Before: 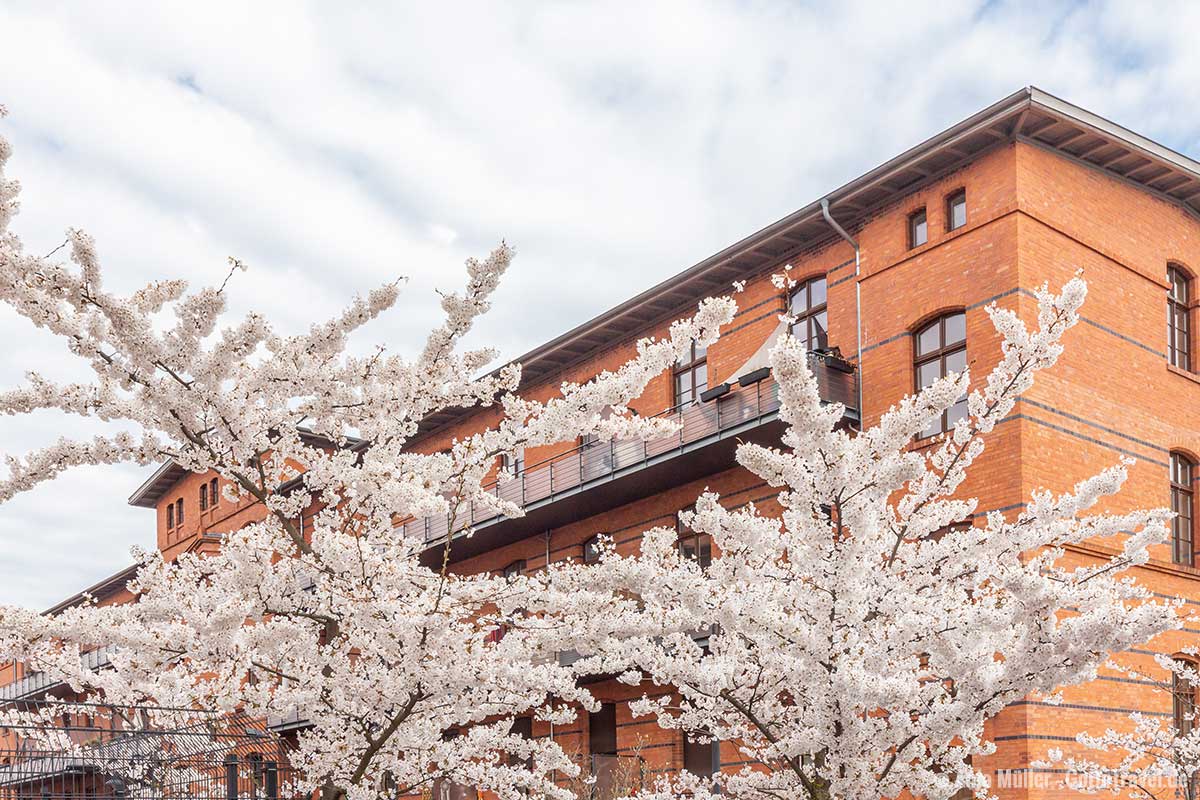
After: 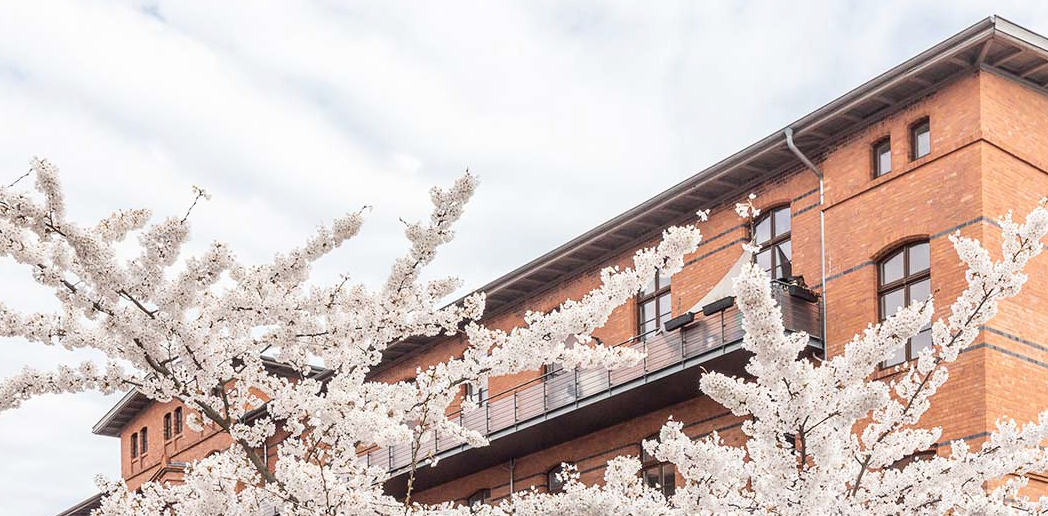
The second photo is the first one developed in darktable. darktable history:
crop: left 3.015%, top 8.969%, right 9.647%, bottom 26.457%
color correction: saturation 0.8
white balance: emerald 1
contrast brightness saturation: contrast 0.15, brightness 0.05
